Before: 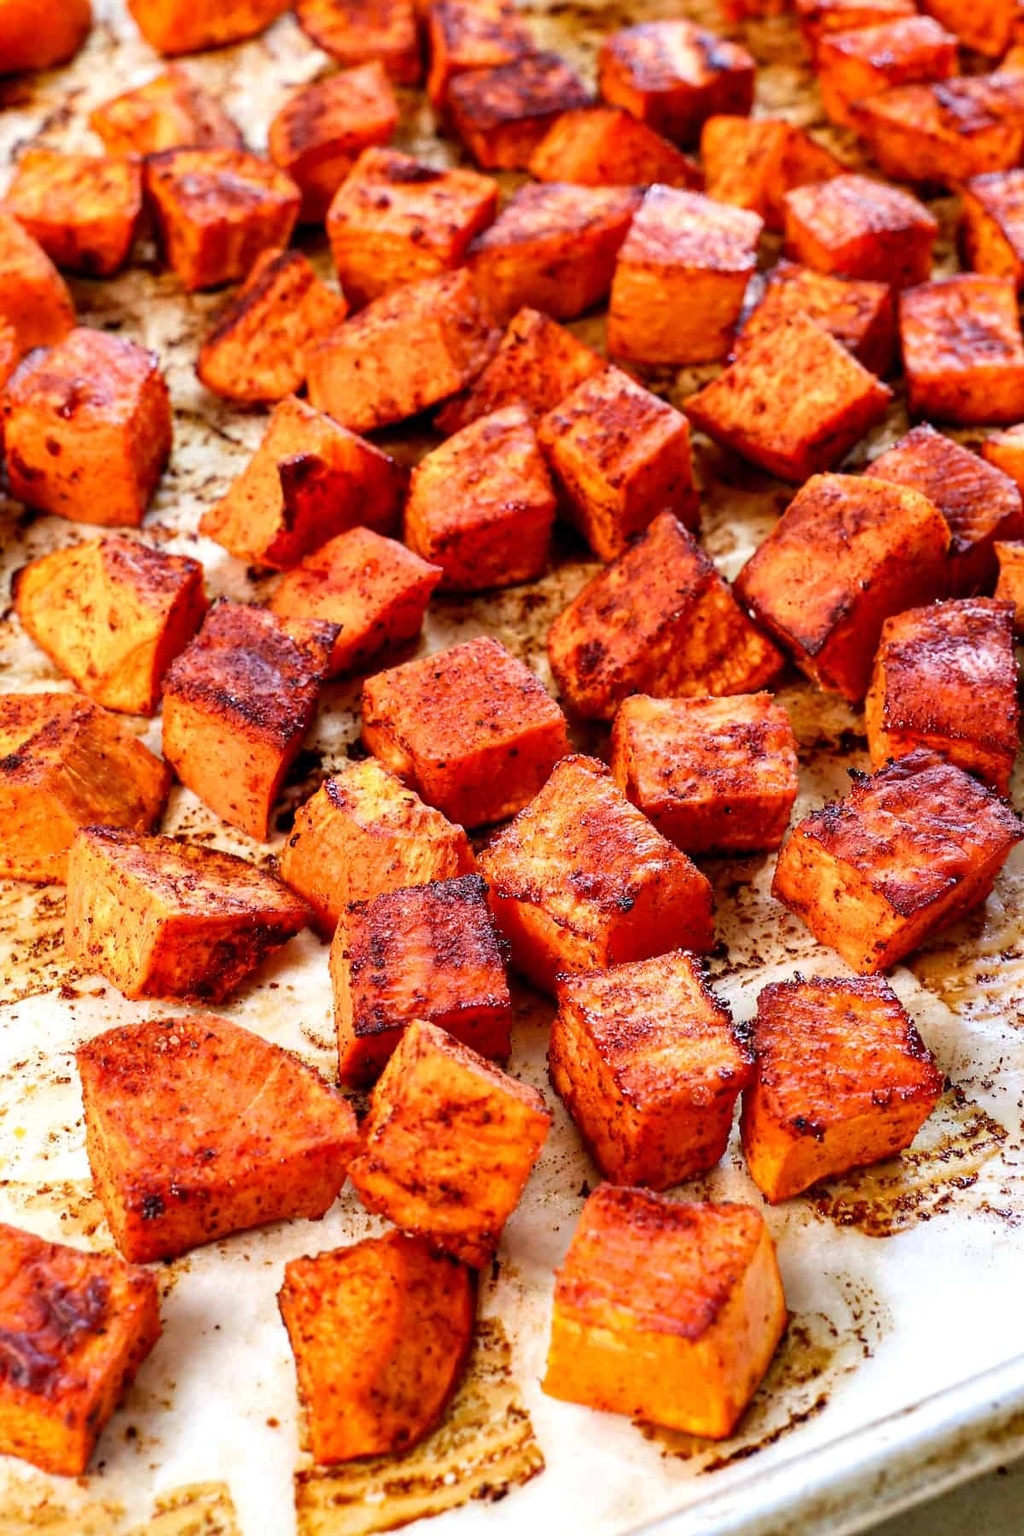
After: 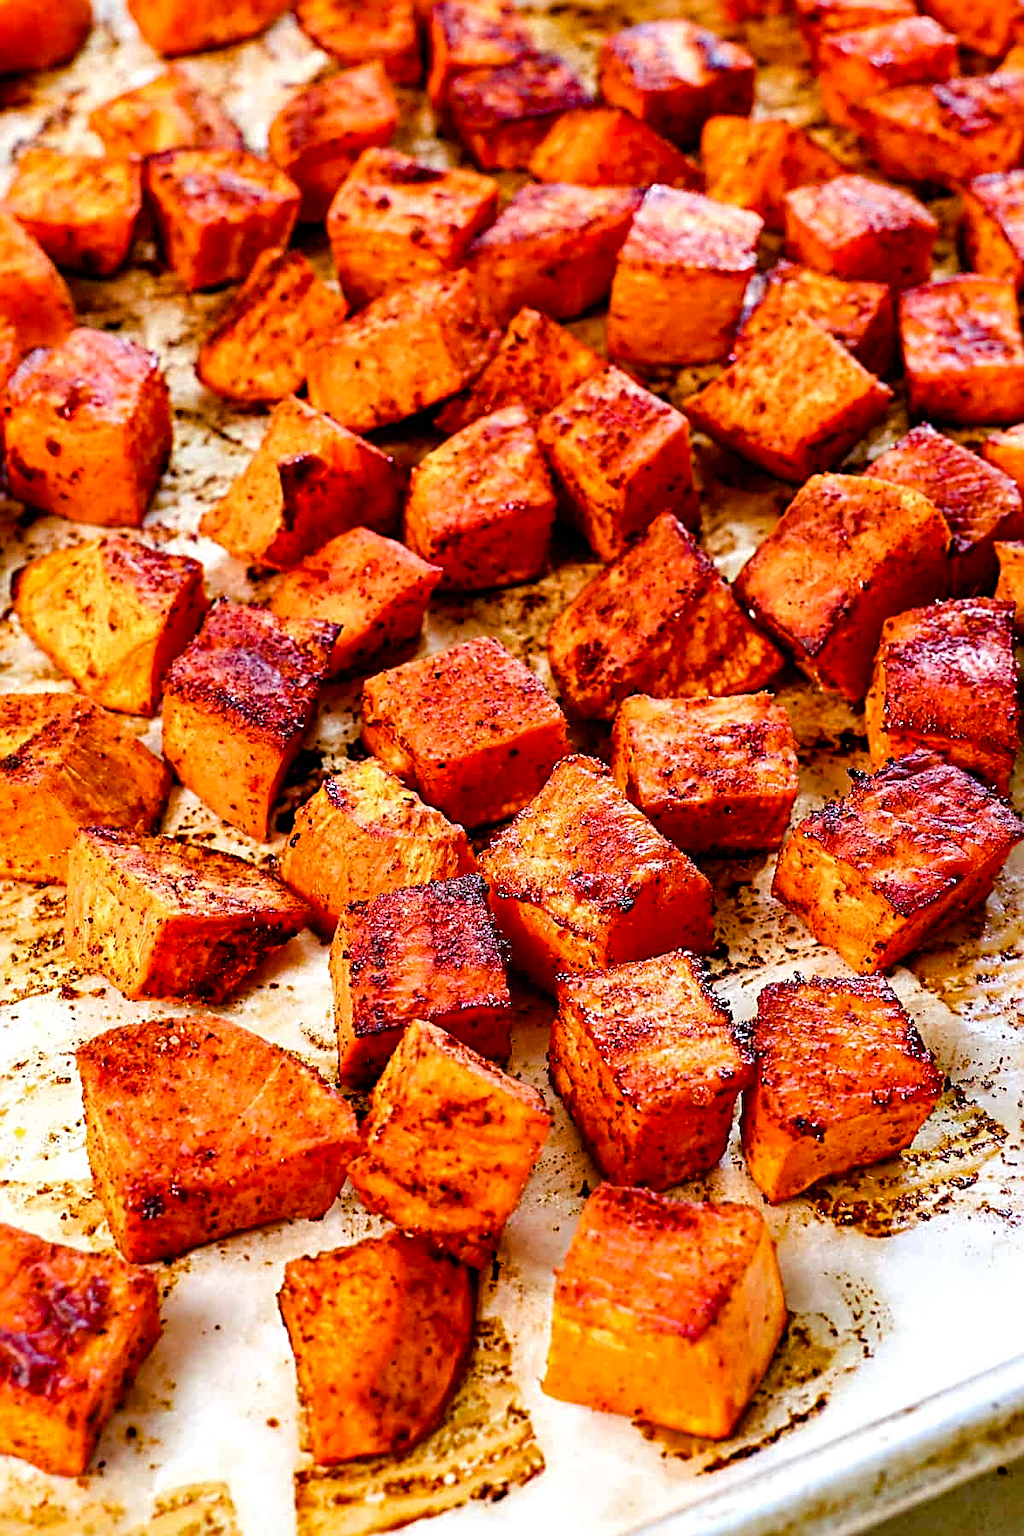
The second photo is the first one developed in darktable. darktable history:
color balance rgb: perceptual saturation grading › global saturation 35%, perceptual saturation grading › highlights -30%, perceptual saturation grading › shadows 35%, perceptual brilliance grading › global brilliance 3%, perceptual brilliance grading › highlights -3%, perceptual brilliance grading › shadows 3%
sharpen: radius 3.025, amount 0.757
